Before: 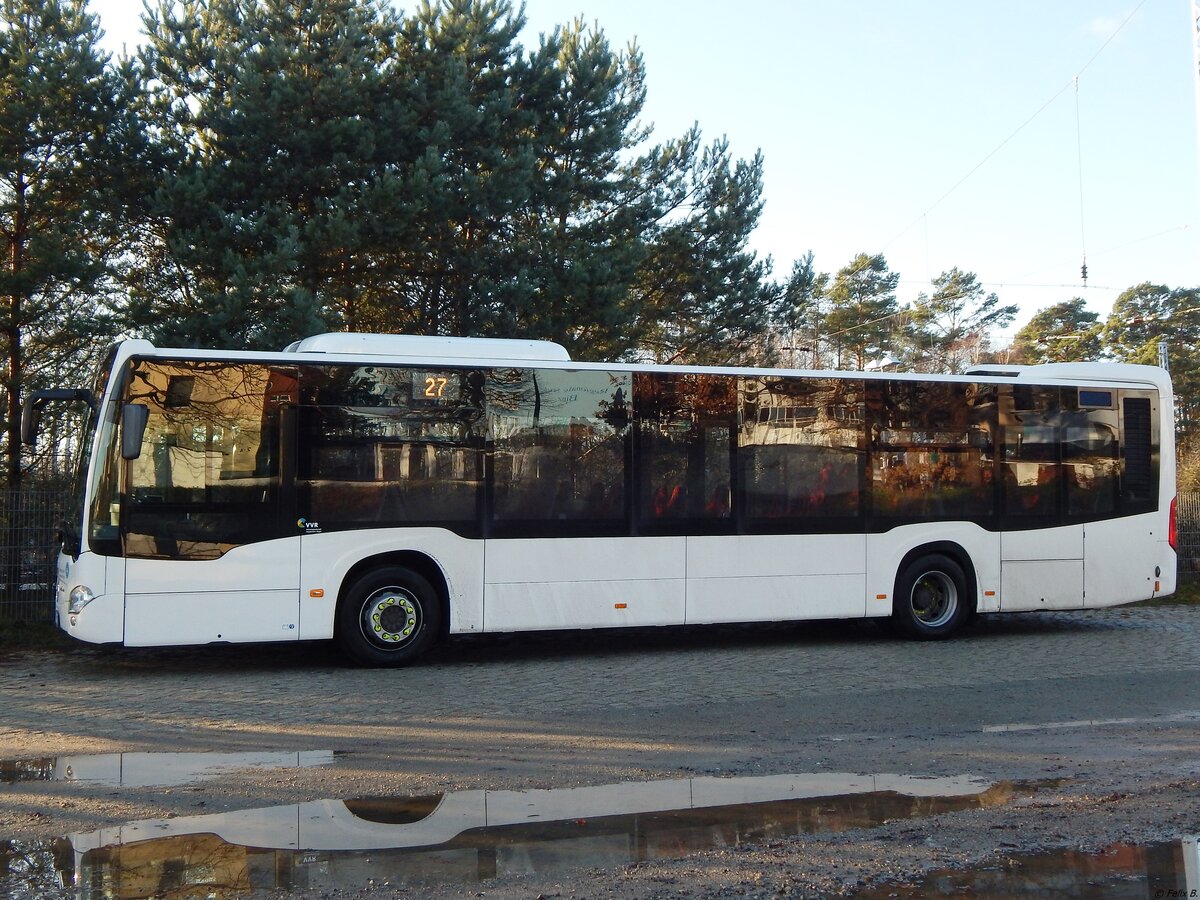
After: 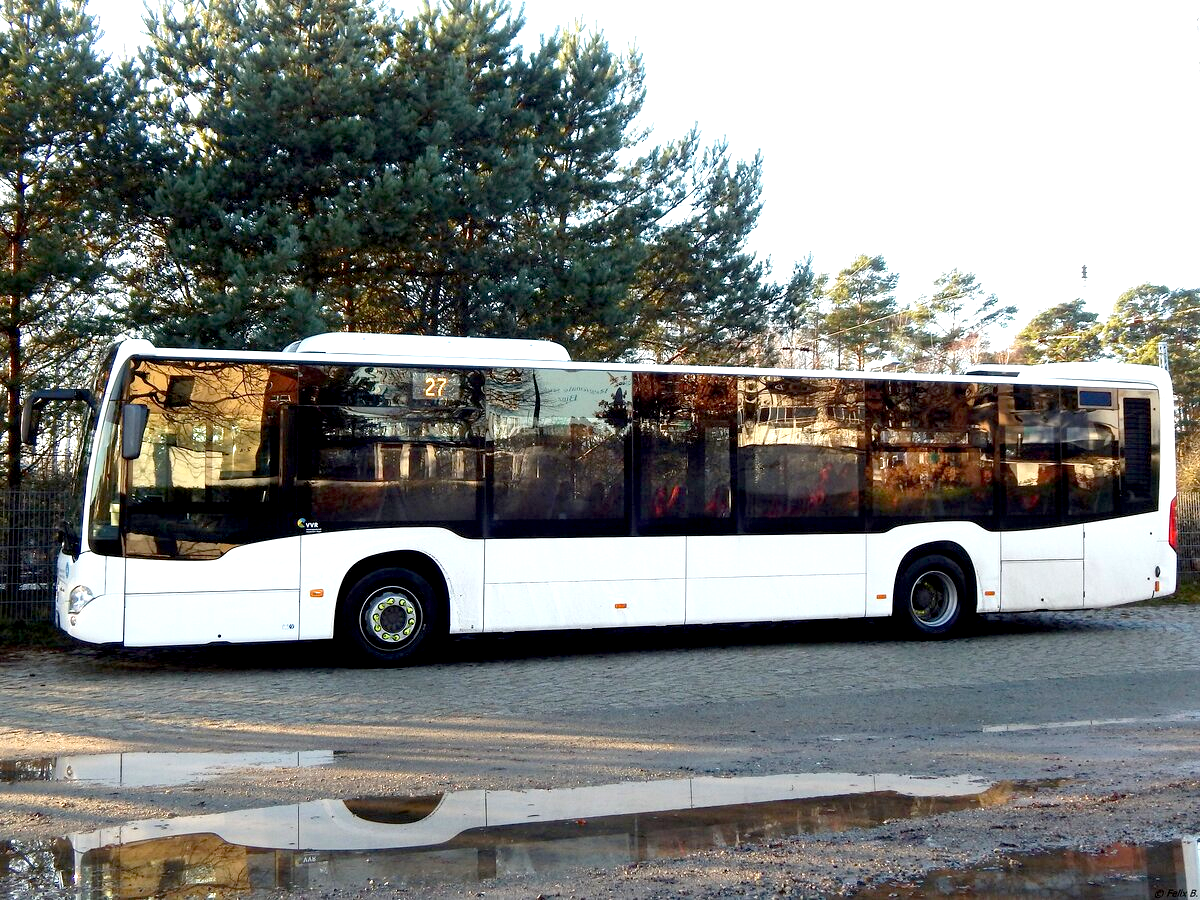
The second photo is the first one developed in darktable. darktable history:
exposure: black level correction 0.008, exposure 0.981 EV, compensate highlight preservation false
